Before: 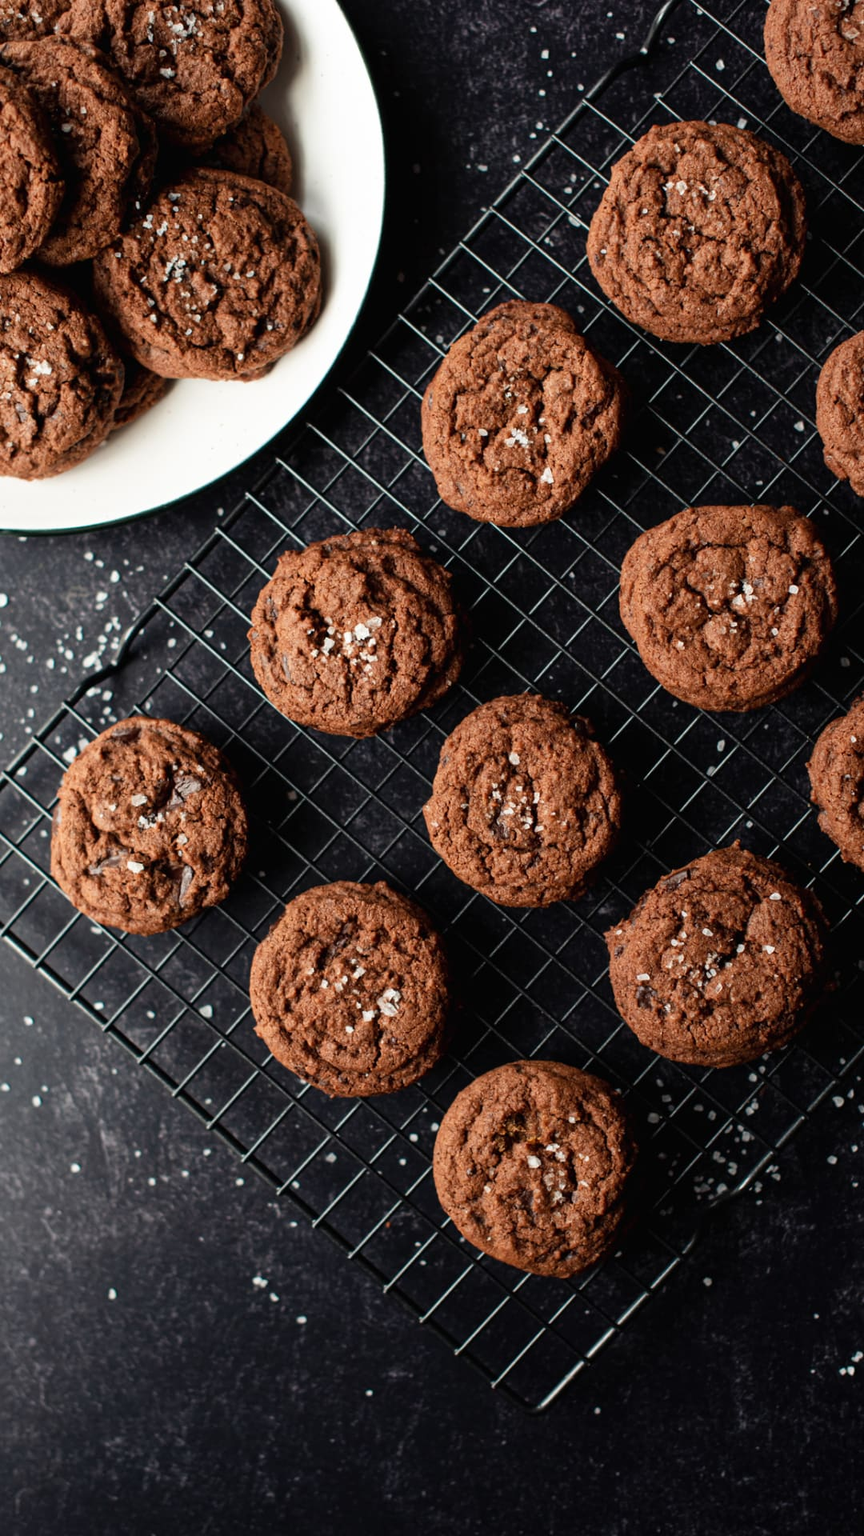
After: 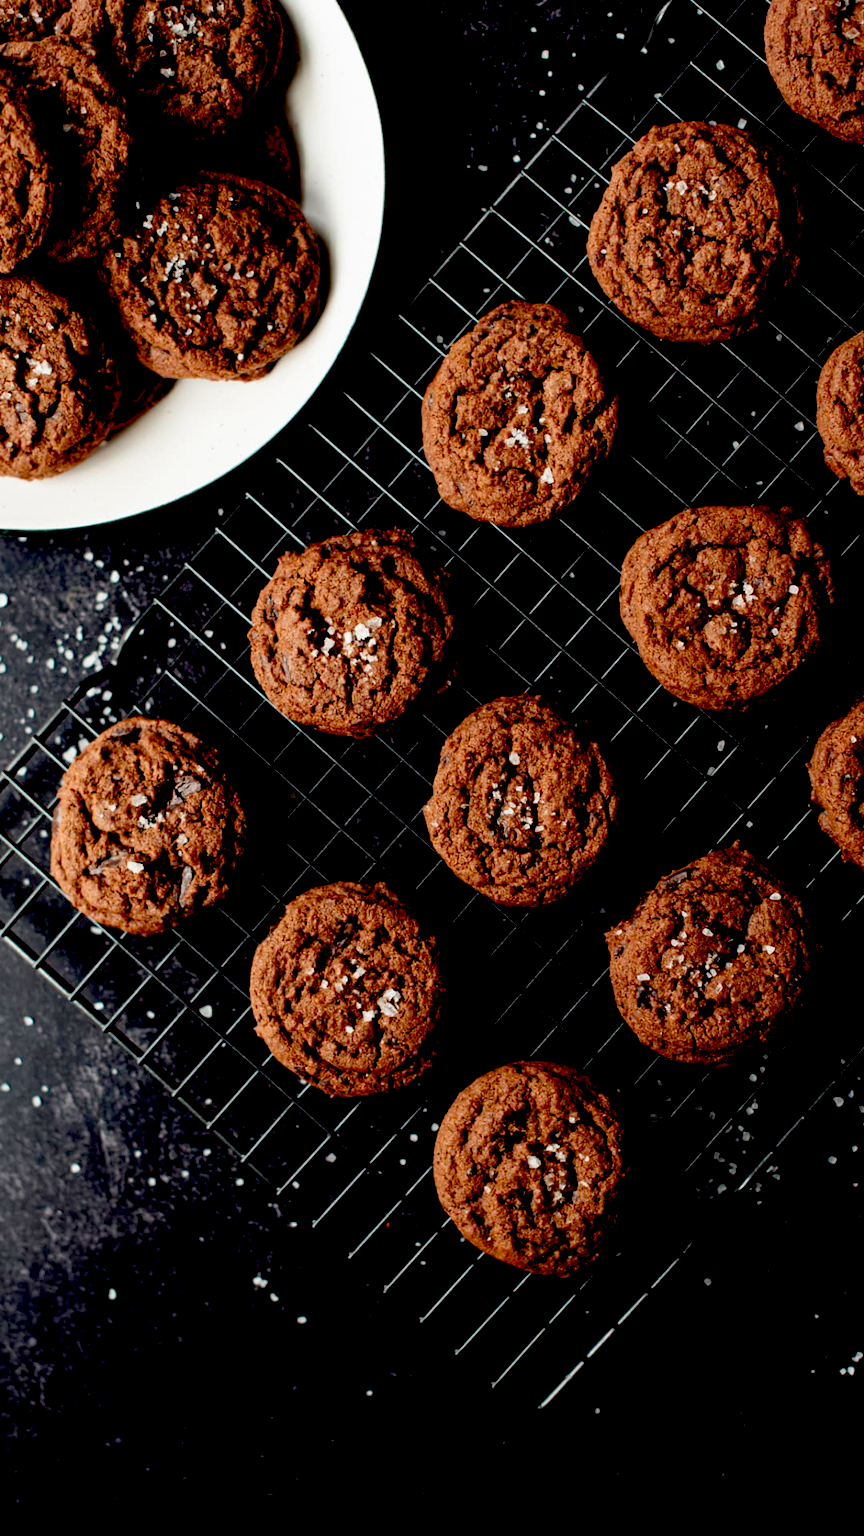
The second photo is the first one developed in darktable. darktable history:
exposure: black level correction 0.056, exposure -0.039 EV, compensate highlight preservation false
